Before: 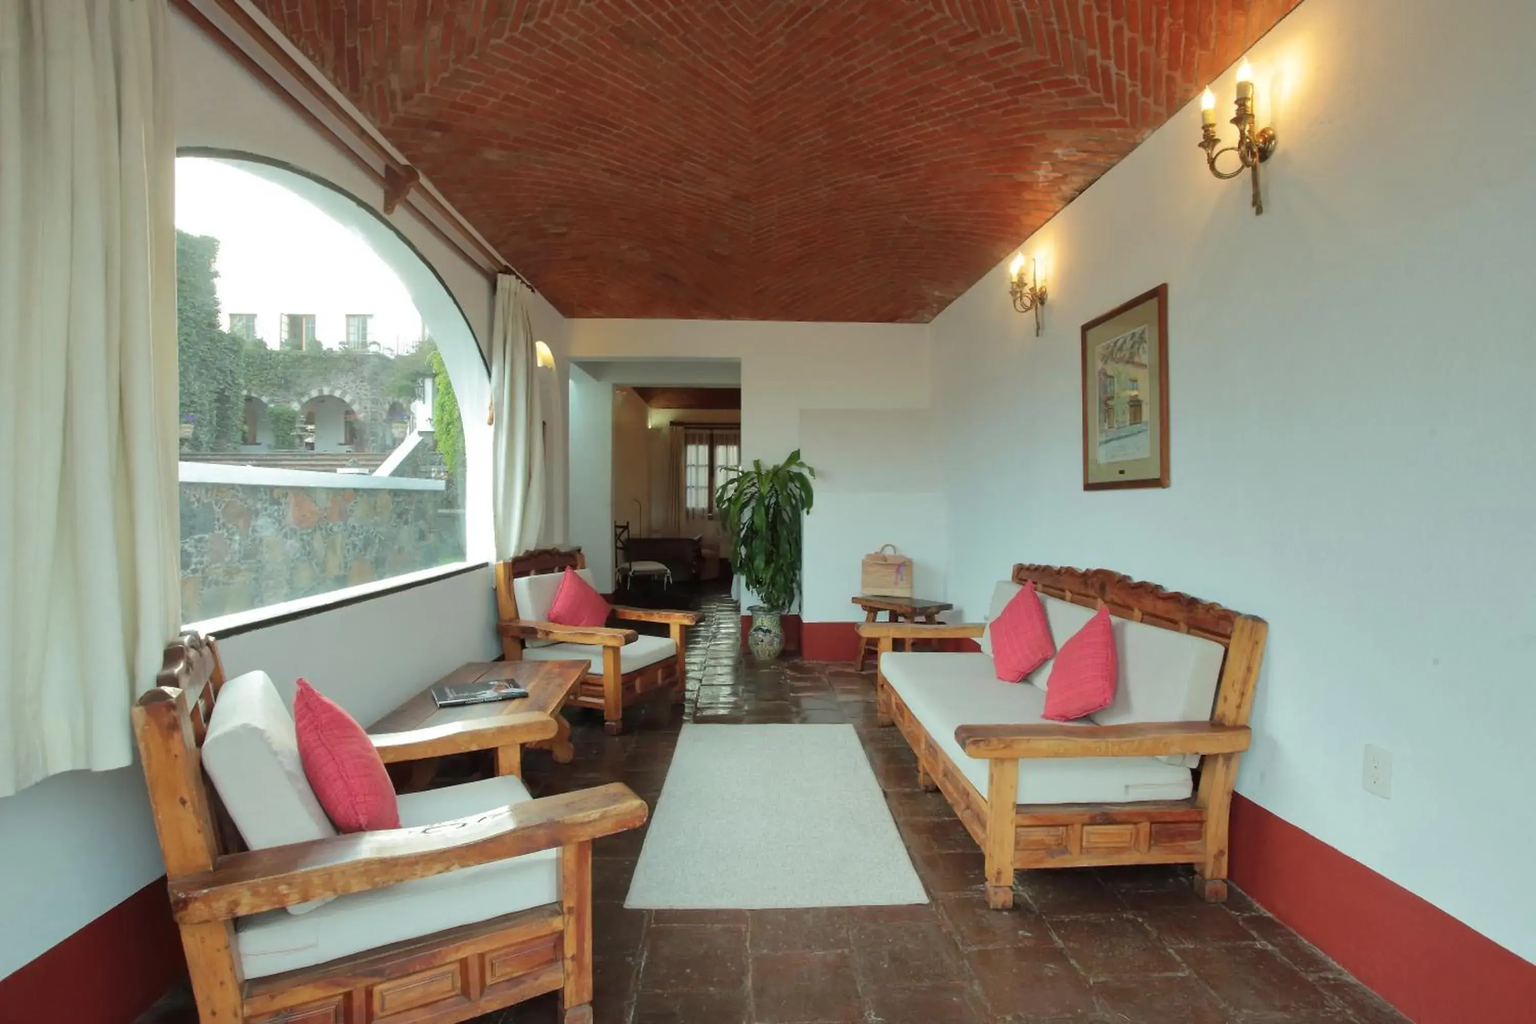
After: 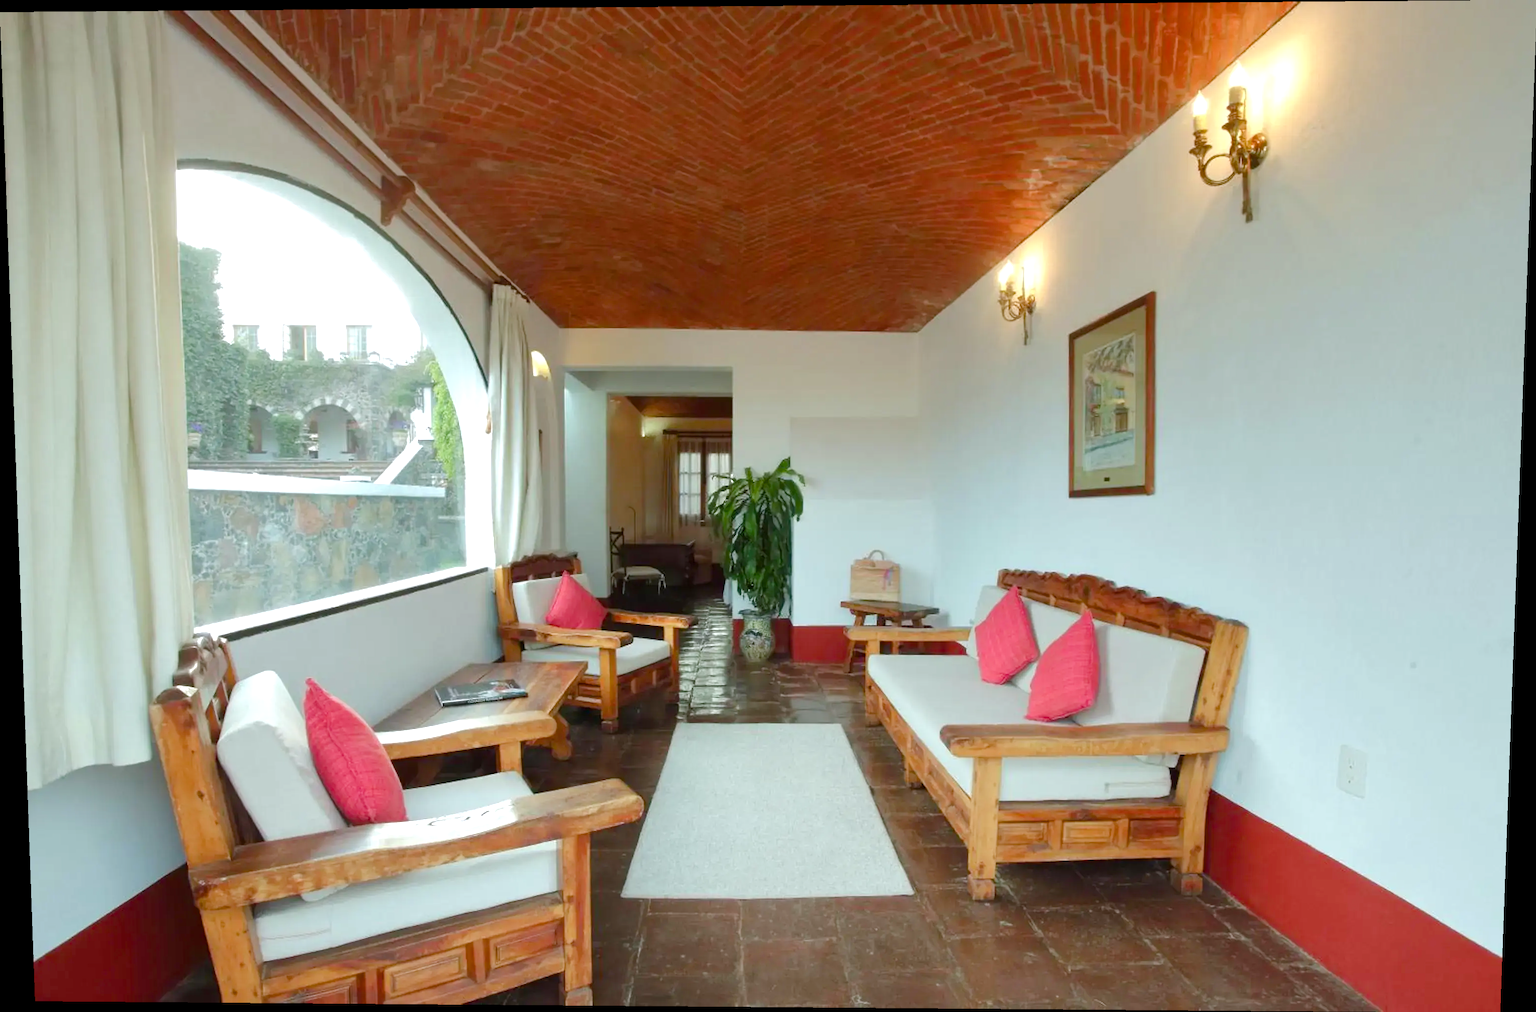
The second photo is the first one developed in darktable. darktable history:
rotate and perspective: lens shift (vertical) 0.048, lens shift (horizontal) -0.024, automatic cropping off
color balance rgb: perceptual saturation grading › global saturation 20%, perceptual saturation grading › highlights -50%, perceptual saturation grading › shadows 30%, perceptual brilliance grading › global brilliance 10%, perceptual brilliance grading › shadows 15%
white balance: red 0.98, blue 1.034
